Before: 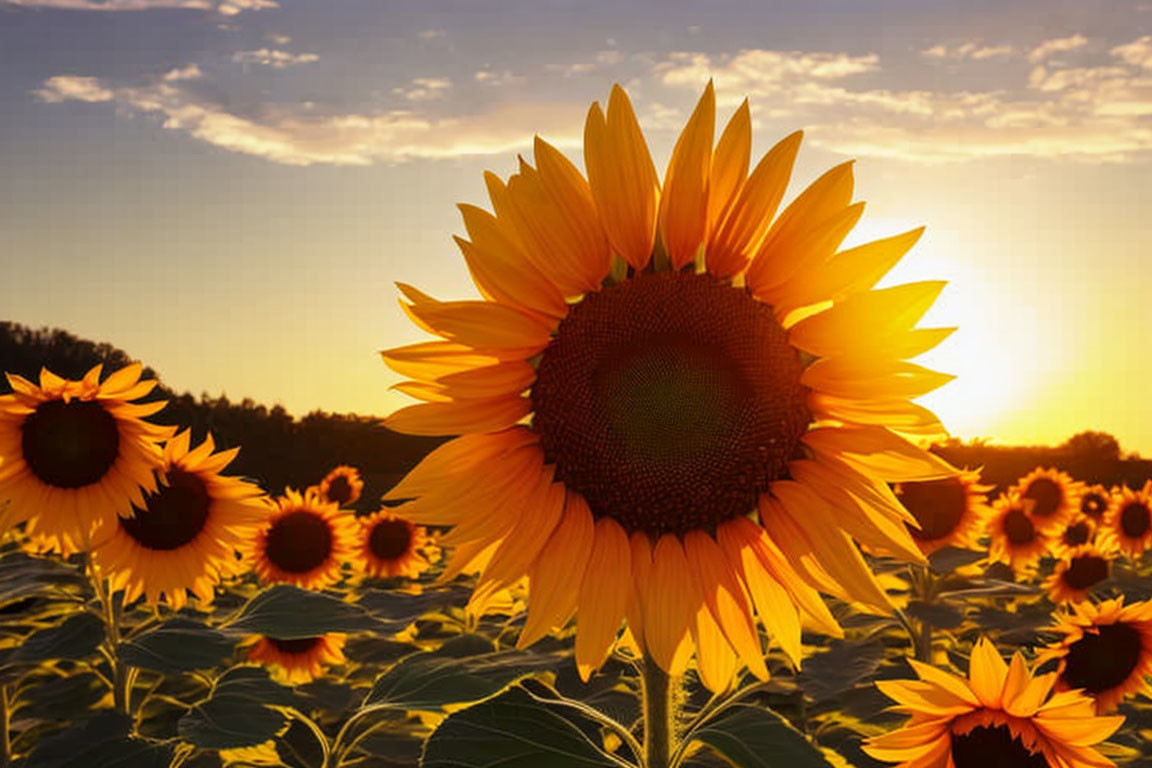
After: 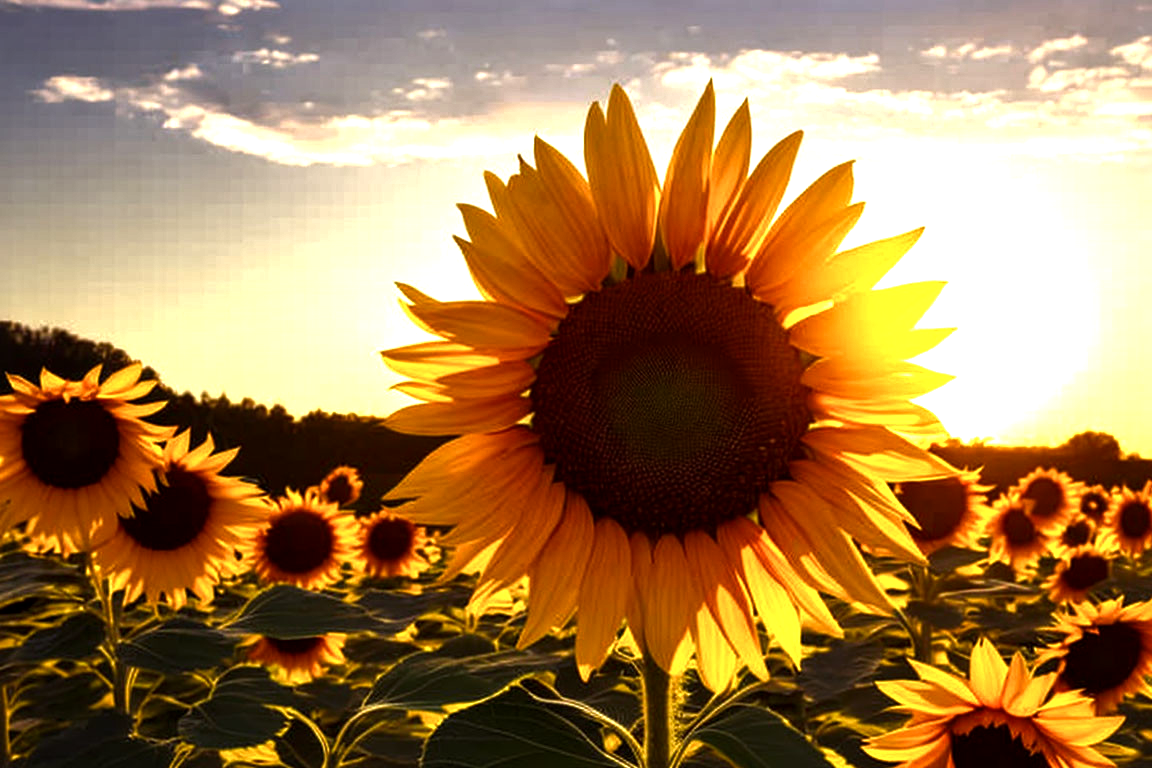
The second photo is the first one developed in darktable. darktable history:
tone equalizer: -8 EV 0.001 EV, -7 EV -0.001 EV, -6 EV 0.004 EV, -5 EV -0.018 EV, -4 EV -0.15 EV, -3 EV -0.166 EV, -2 EV 0.259 EV, -1 EV 0.722 EV, +0 EV 0.519 EV, edges refinement/feathering 500, mask exposure compensation -1.57 EV, preserve details no
local contrast: mode bilateral grid, contrast 29, coarseness 26, midtone range 0.2
color balance rgb: power › hue 209.09°, perceptual saturation grading › global saturation 0.504%, perceptual saturation grading › highlights -15.687%, perceptual saturation grading › shadows 25.507%, perceptual brilliance grading › highlights 17.049%, perceptual brilliance grading › mid-tones 31.433%, perceptual brilliance grading › shadows -31.295%, global vibrance 20%
